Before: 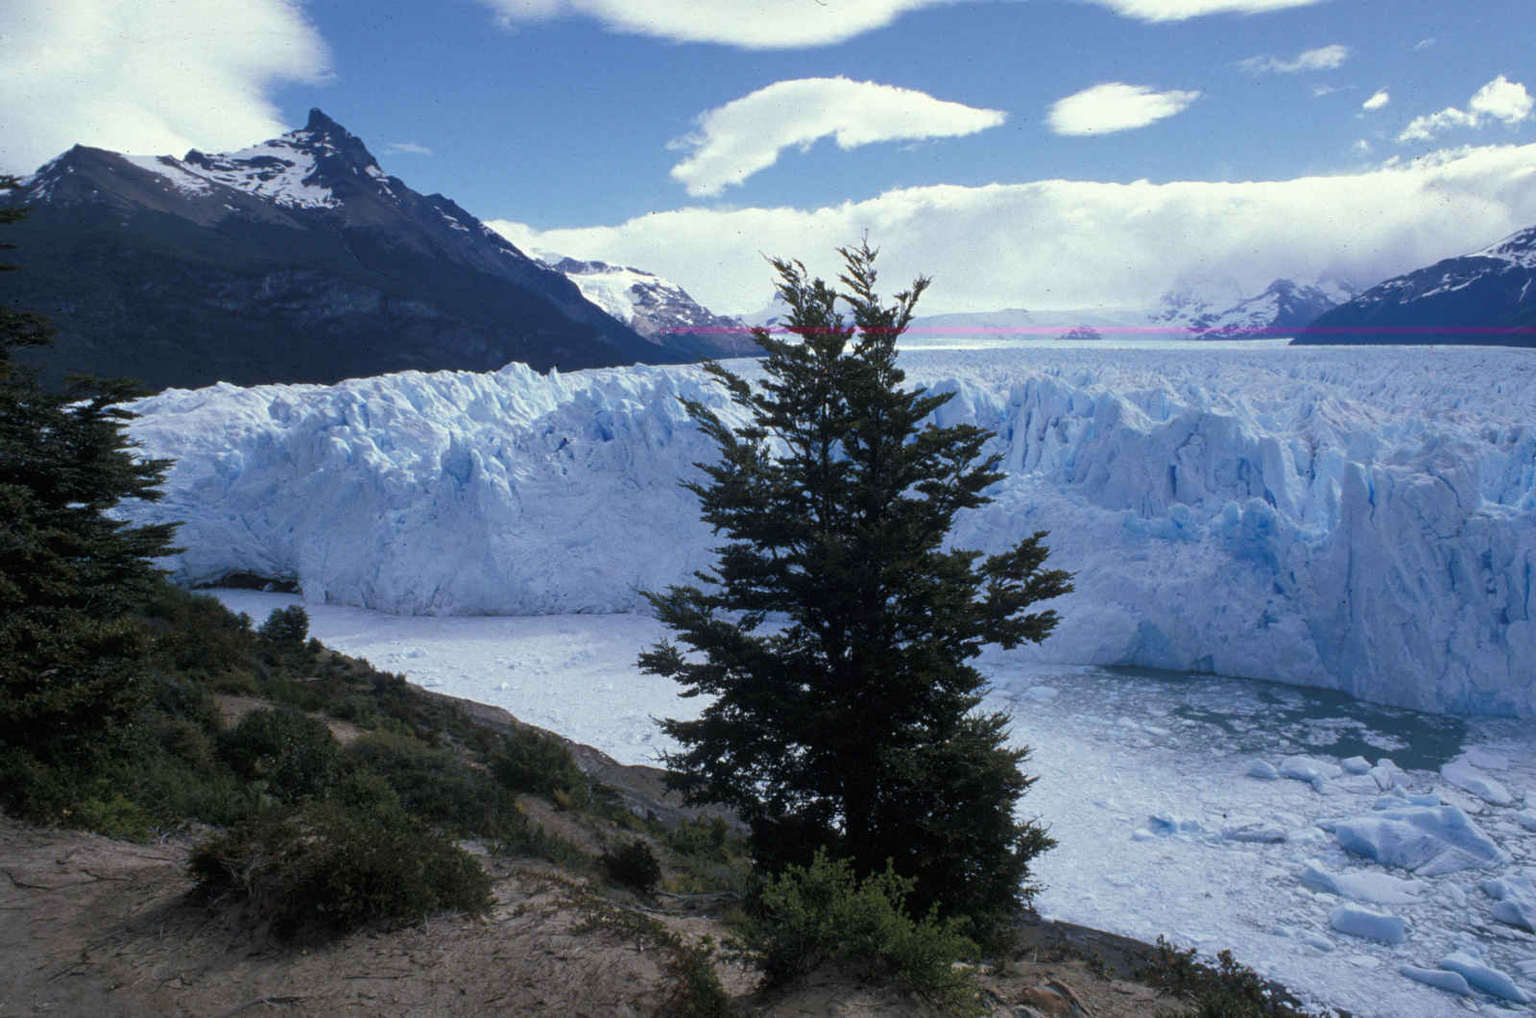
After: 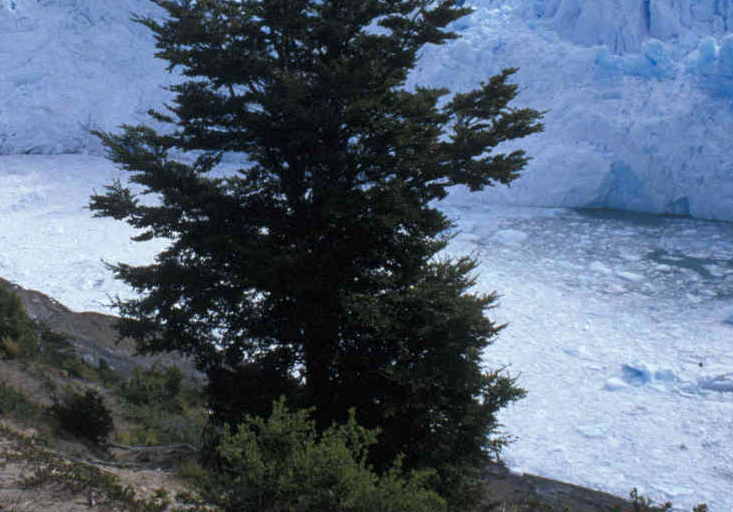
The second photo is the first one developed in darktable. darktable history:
crop: left 35.976%, top 45.819%, right 18.162%, bottom 5.807%
exposure: exposure 0.4 EV, compensate highlight preservation false
